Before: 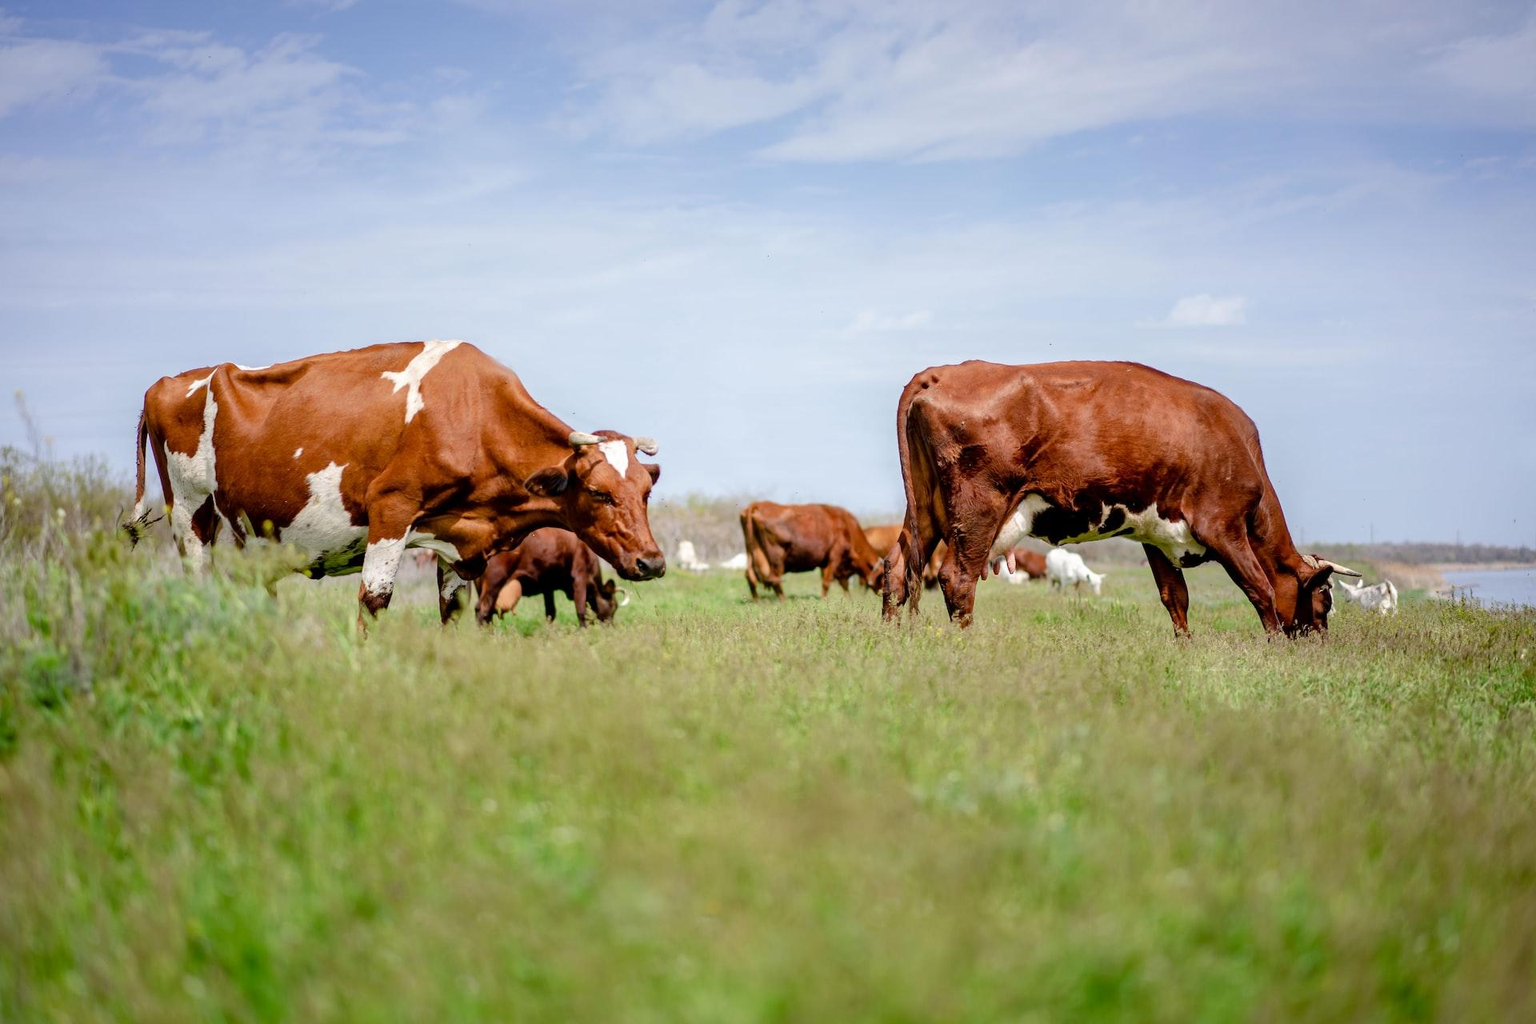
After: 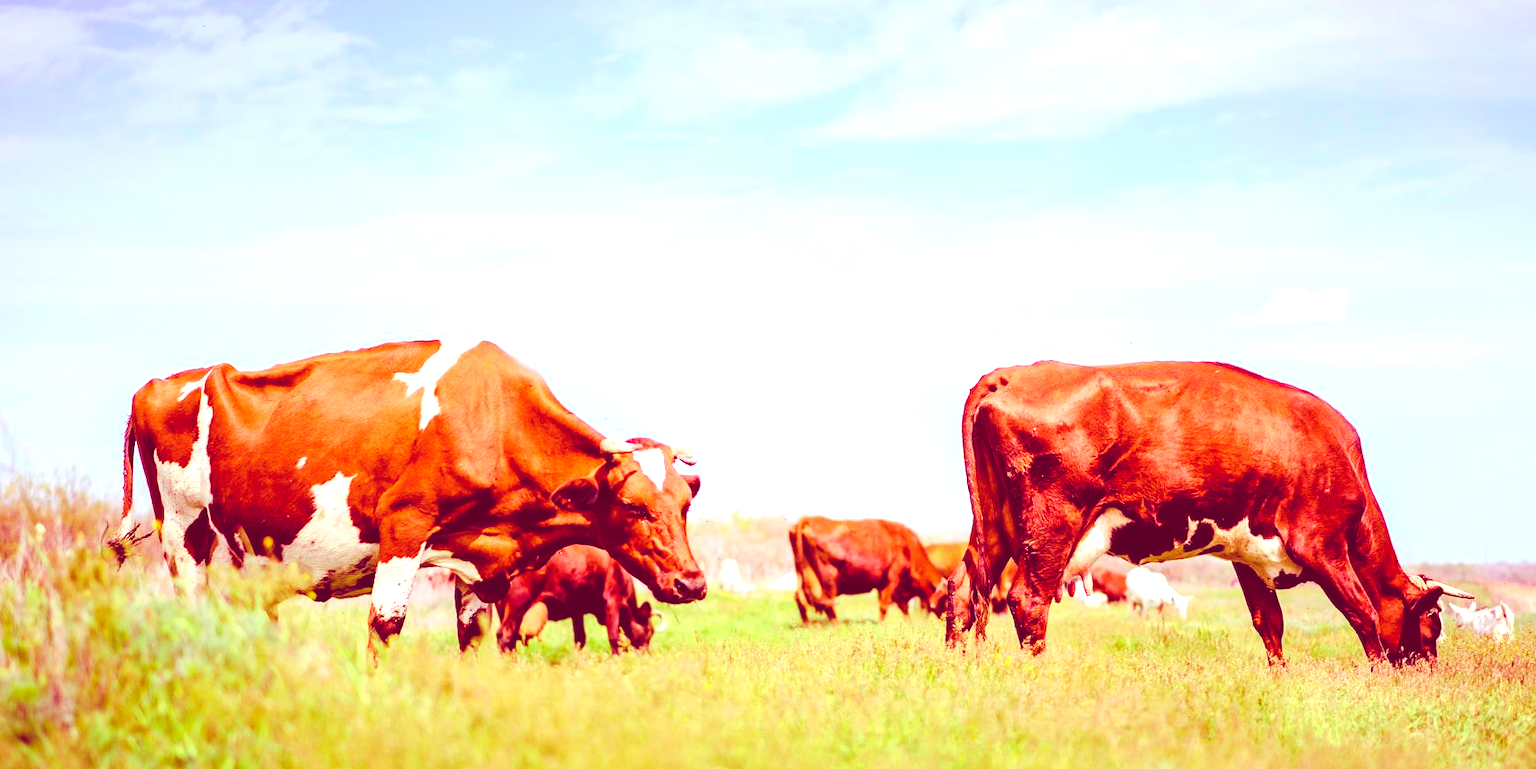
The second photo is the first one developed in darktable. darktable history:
color balance rgb: shadows lift › luminance -18.554%, shadows lift › chroma 35.36%, global offset › luminance 1.985%, perceptual saturation grading › global saturation 30.249%, perceptual brilliance grading › global brilliance 25.623%, global vibrance 20%
contrast brightness saturation: contrast 0.136, brightness 0.226
crop: left 1.626%, top 3.359%, right 7.666%, bottom 28.455%
